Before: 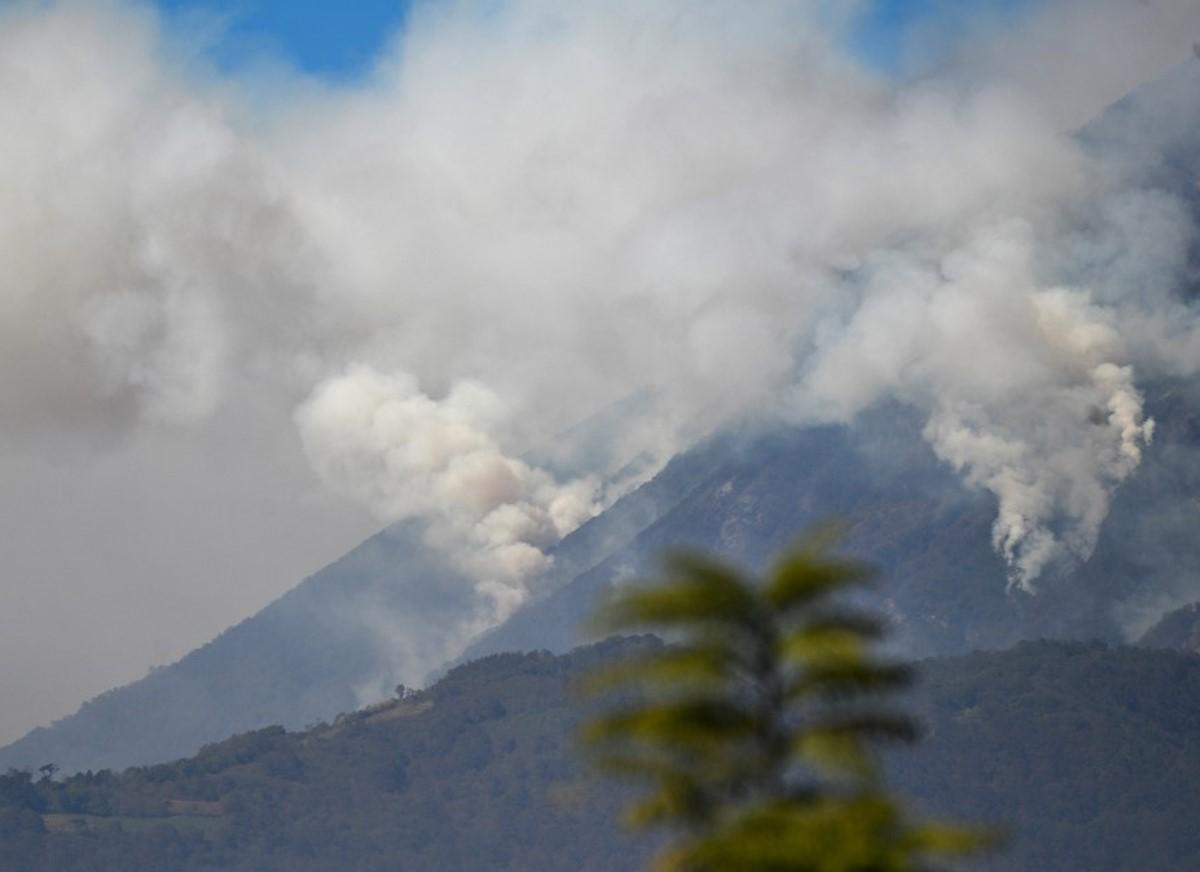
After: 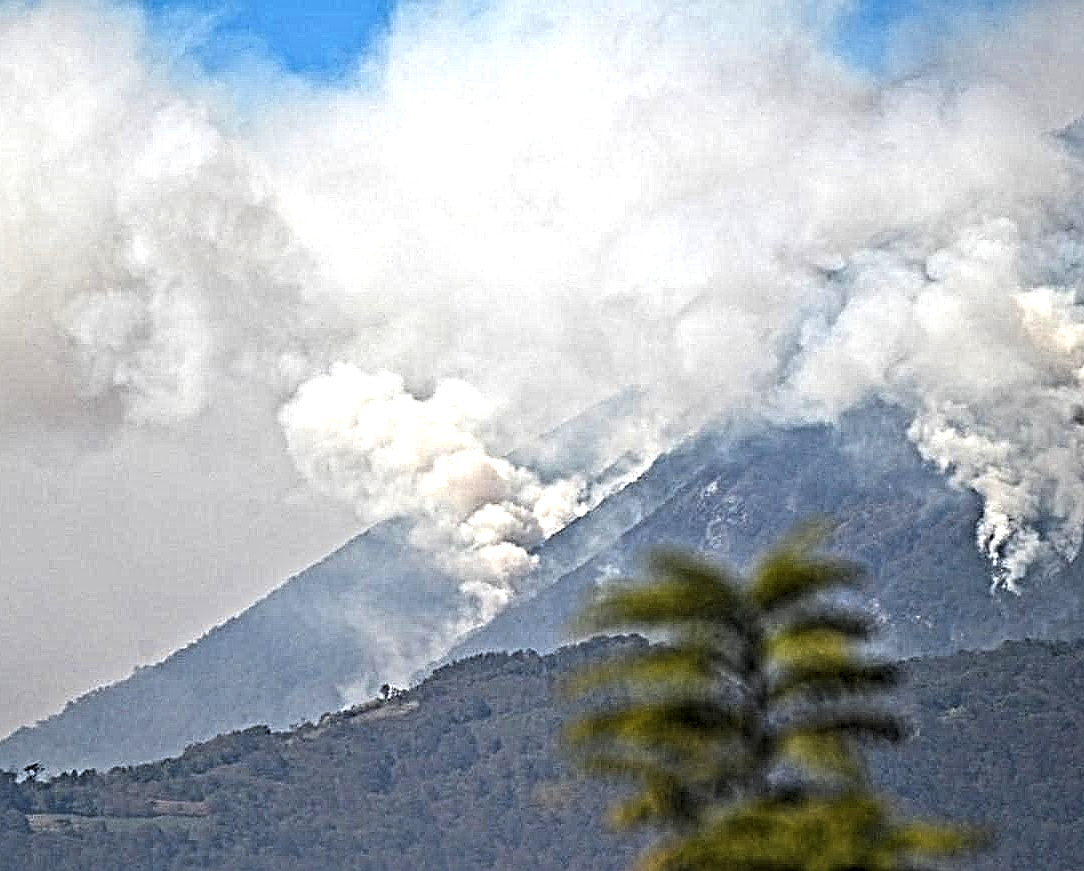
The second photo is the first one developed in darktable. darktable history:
exposure: black level correction -0.002, exposure 0.529 EV, compensate exposure bias true, compensate highlight preservation false
crop and rotate: left 1.32%, right 8.311%
sharpen: radius 0.975, amount 0.609
contrast equalizer: y [[0.406, 0.494, 0.589, 0.753, 0.877, 0.999], [0.5 ×6], [0.5 ×6], [0 ×6], [0 ×6]]
levels: levels [0.062, 0.494, 0.925]
